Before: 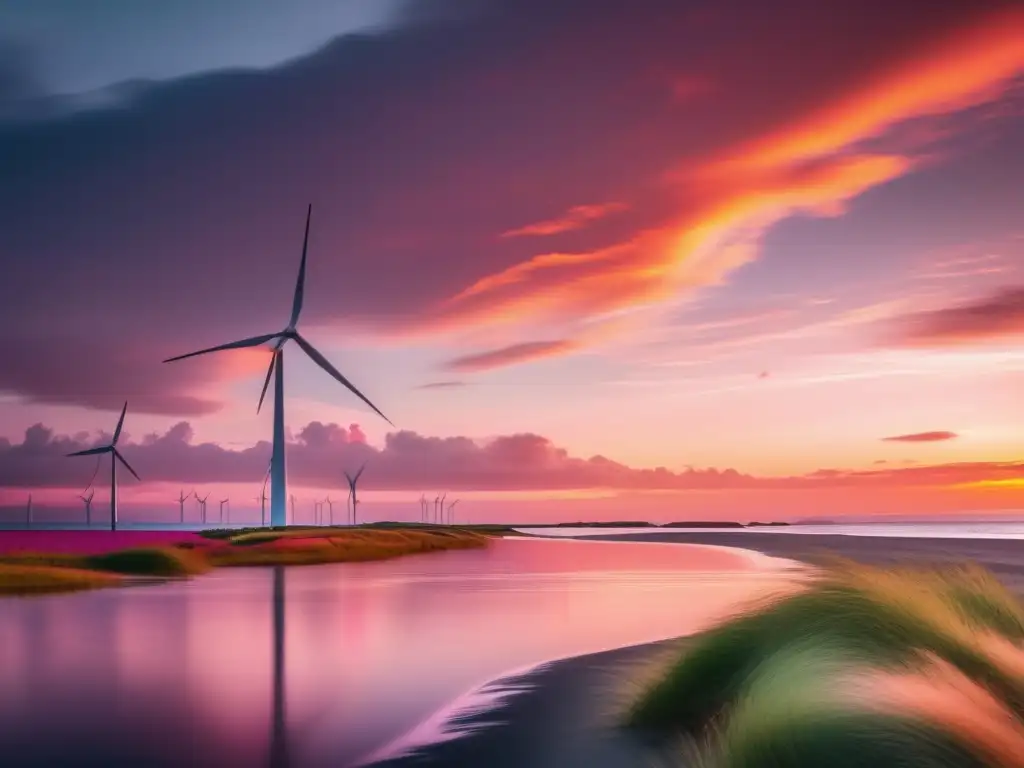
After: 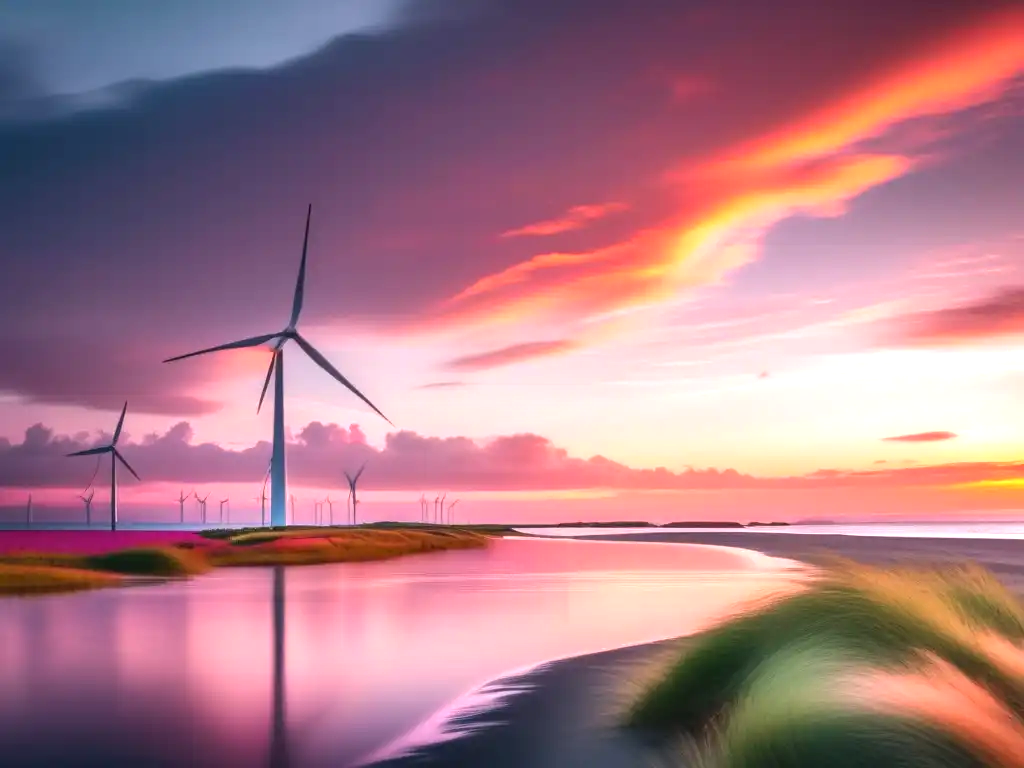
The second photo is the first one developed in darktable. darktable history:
tone equalizer: -8 EV -0.756 EV, -7 EV -0.728 EV, -6 EV -0.595 EV, -5 EV -0.422 EV, -3 EV 0.387 EV, -2 EV 0.6 EV, -1 EV 0.699 EV, +0 EV 0.726 EV, smoothing diameter 24.81%, edges refinement/feathering 7.14, preserve details guided filter
